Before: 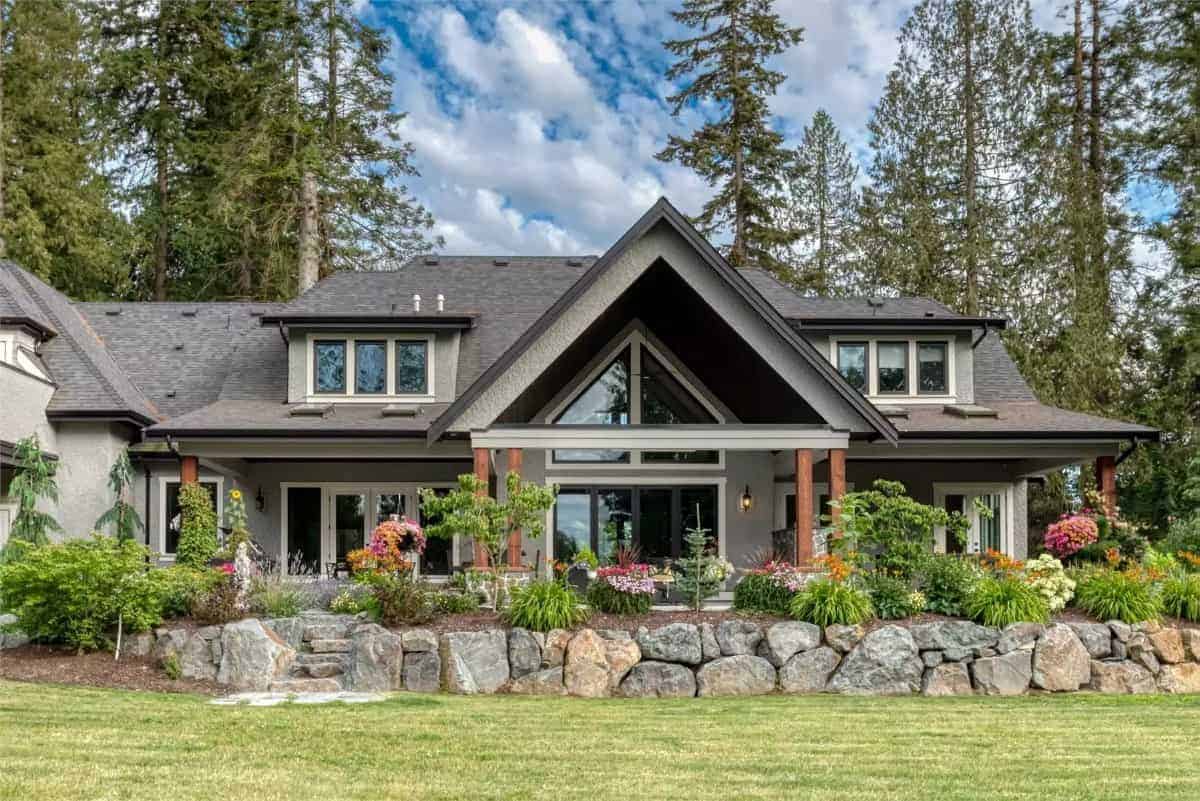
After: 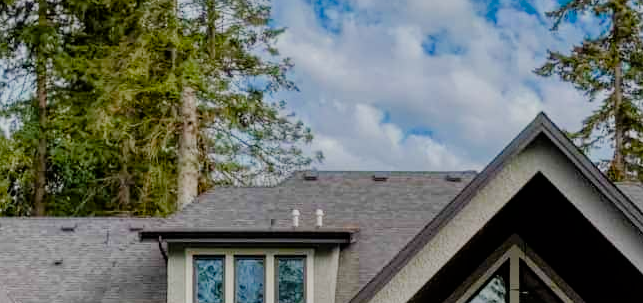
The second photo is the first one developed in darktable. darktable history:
filmic rgb: black relative exposure -7.15 EV, white relative exposure 5.36 EV, hardness 3.02
crop: left 10.121%, top 10.631%, right 36.218%, bottom 51.526%
color balance rgb: perceptual saturation grading › global saturation 35%, perceptual saturation grading › highlights -30%, perceptual saturation grading › shadows 35%, perceptual brilliance grading › global brilliance 3%, perceptual brilliance grading › highlights -3%, perceptual brilliance grading › shadows 3%
bloom: size 16%, threshold 98%, strength 20%
